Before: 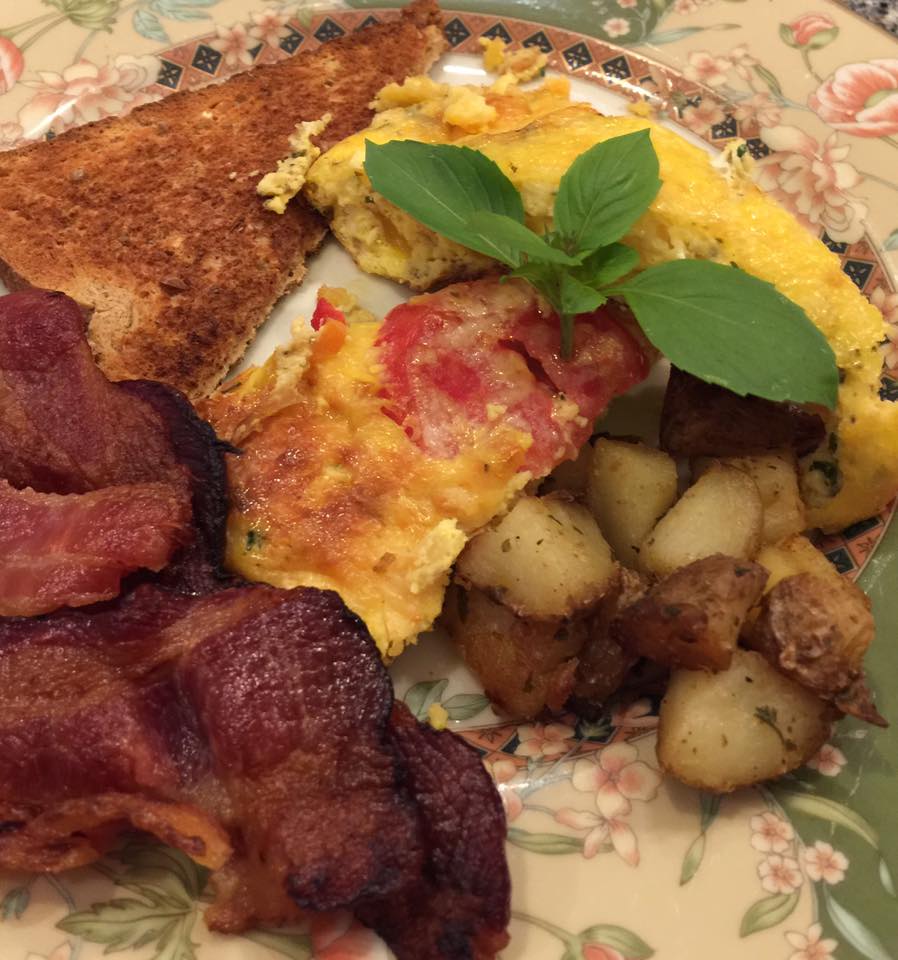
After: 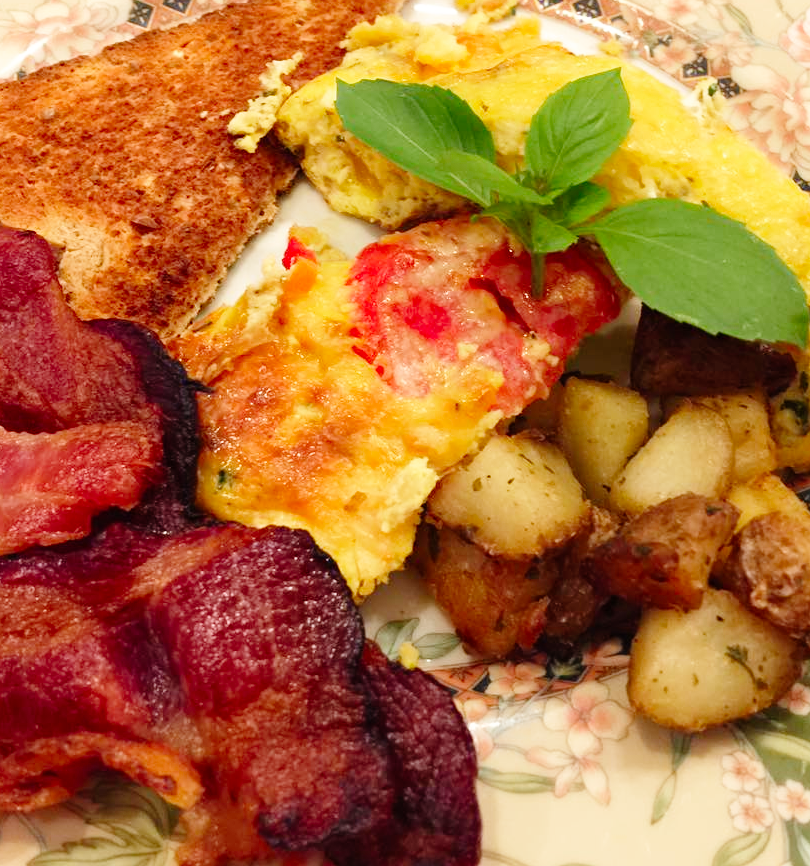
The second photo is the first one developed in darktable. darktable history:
crop: left 3.305%, top 6.436%, right 6.389%, bottom 3.258%
base curve: curves: ch0 [(0, 0) (0.008, 0.007) (0.022, 0.029) (0.048, 0.089) (0.092, 0.197) (0.191, 0.399) (0.275, 0.534) (0.357, 0.65) (0.477, 0.78) (0.542, 0.833) (0.799, 0.973) (1, 1)], preserve colors none
vibrance: vibrance 67%
